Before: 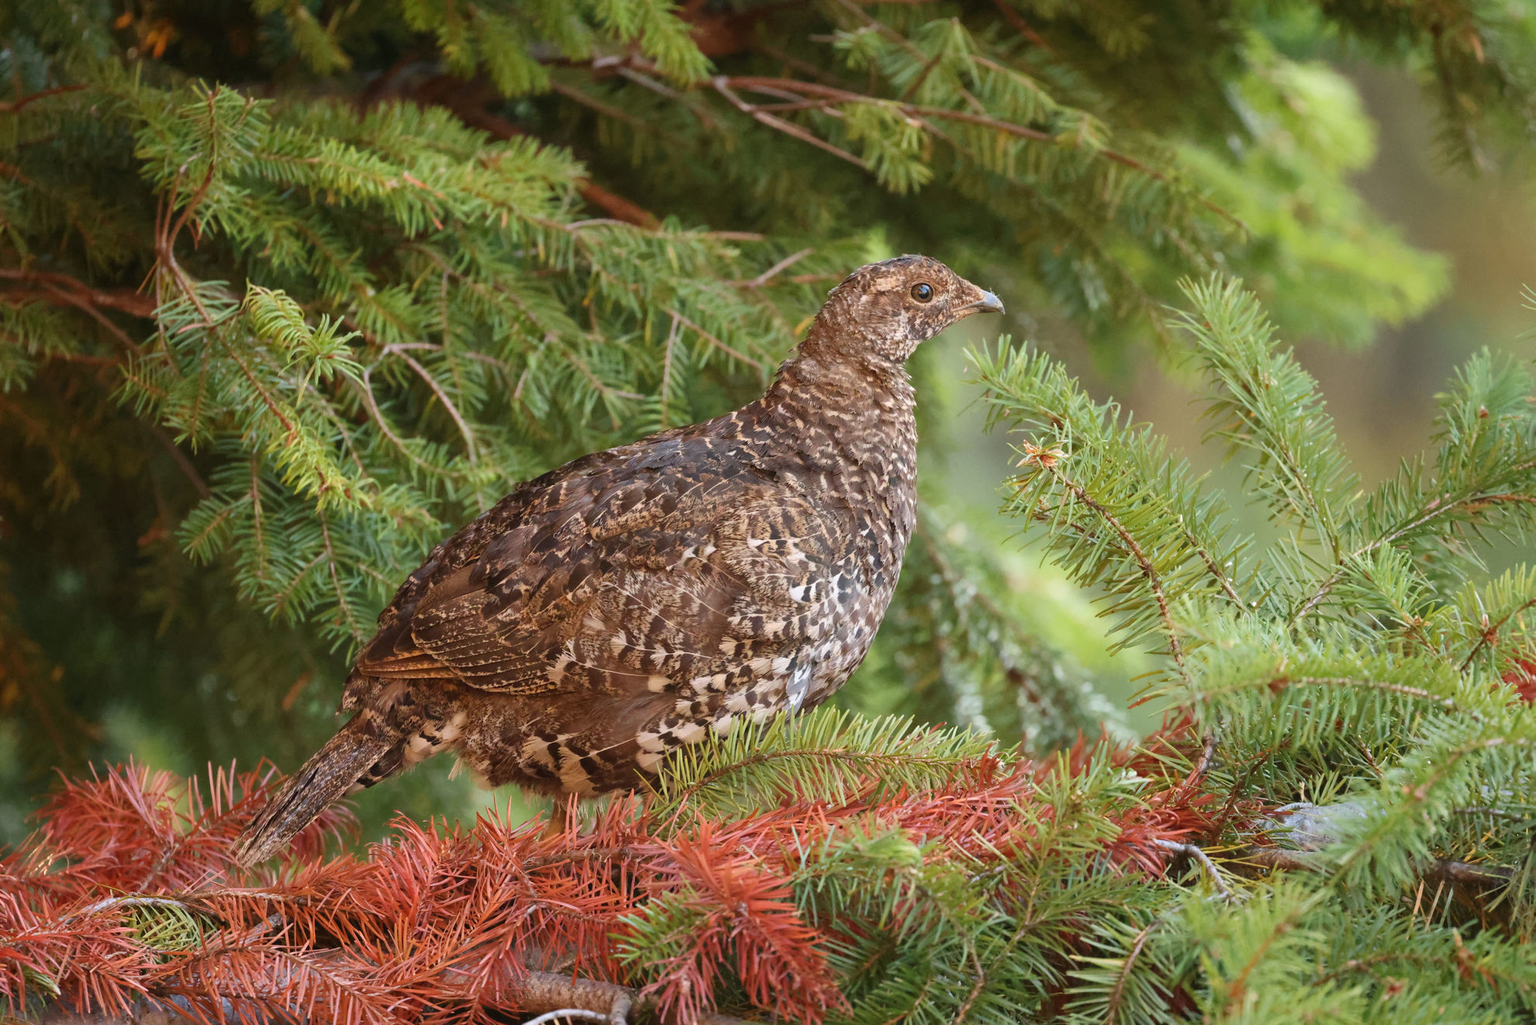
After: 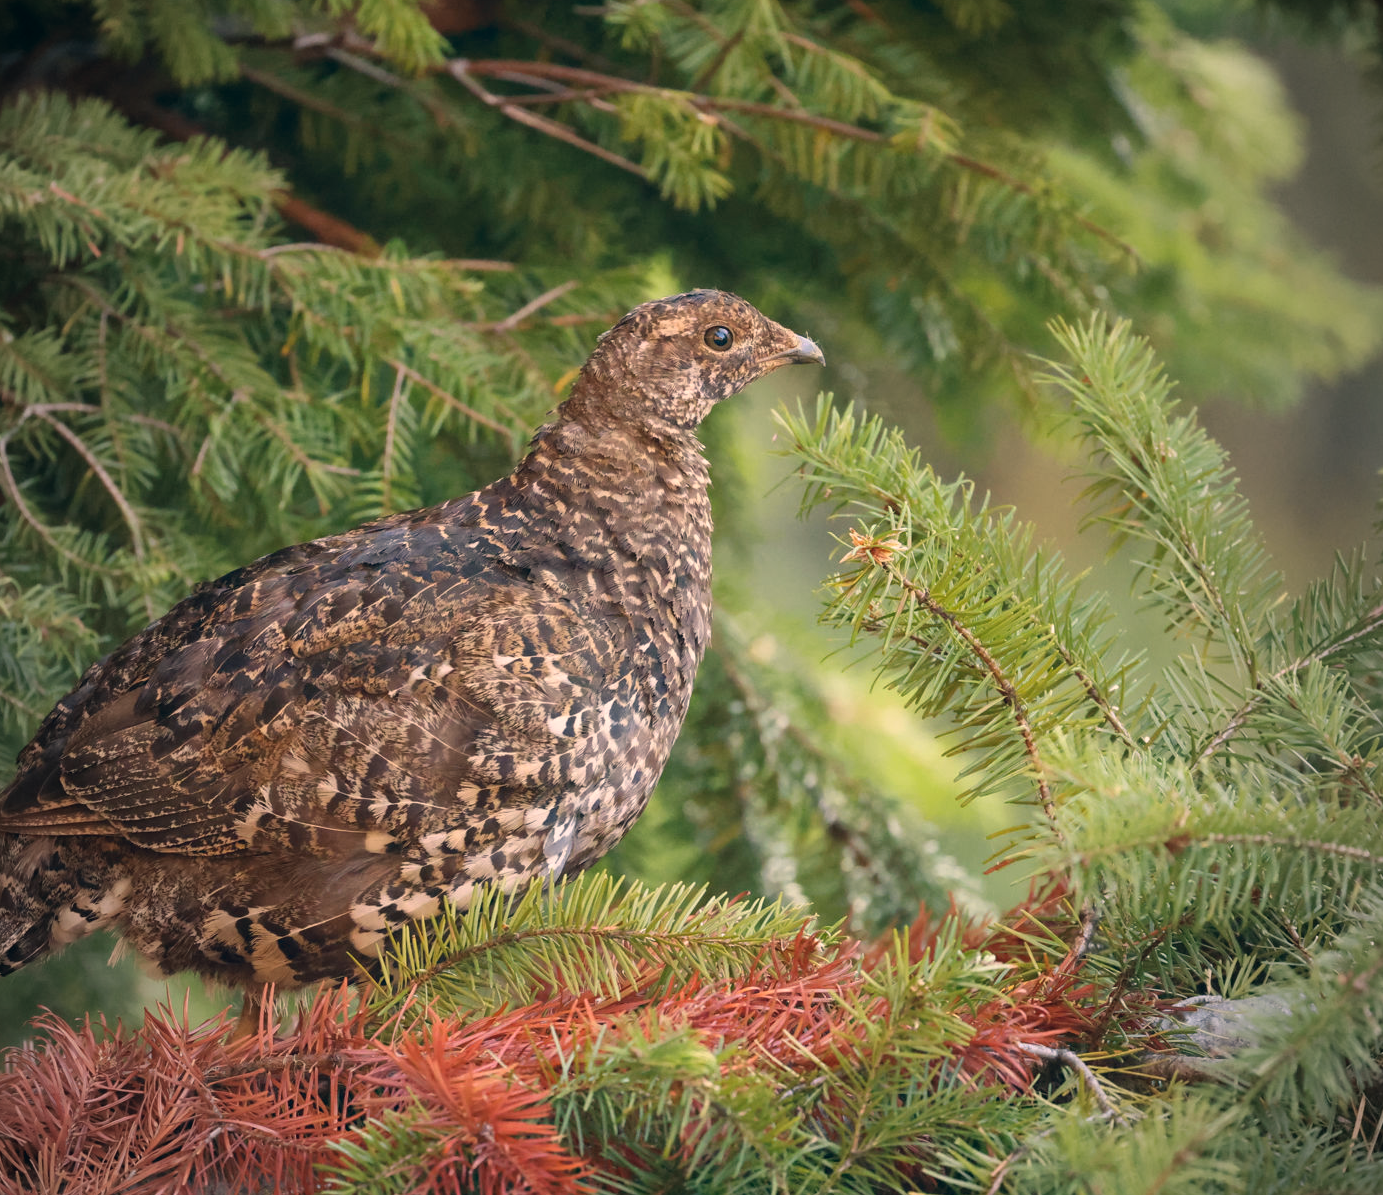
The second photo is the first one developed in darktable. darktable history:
vignetting: fall-off start 96.99%, fall-off radius 100.2%, width/height ratio 0.611
shadows and highlights: shadows -30.19, highlights 30.16, highlights color adjustment 0.797%
color correction: highlights a* 10.29, highlights b* 14.17, shadows a* -9.83, shadows b* -14.88
crop and rotate: left 23.768%, top 2.958%, right 6.37%, bottom 6.514%
